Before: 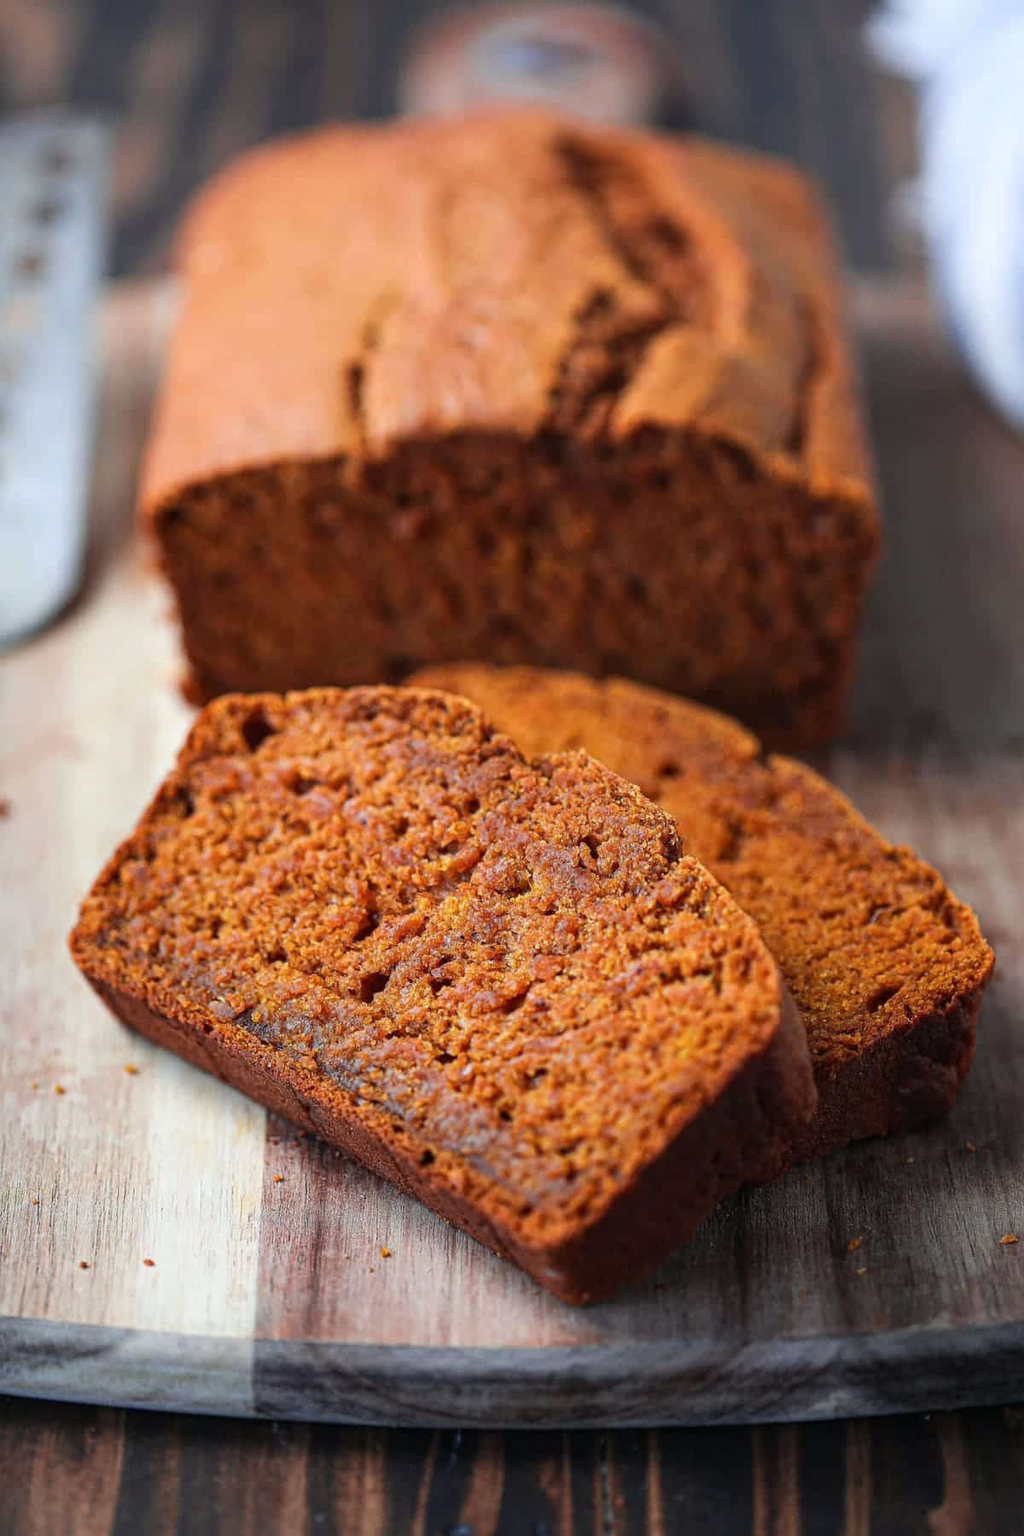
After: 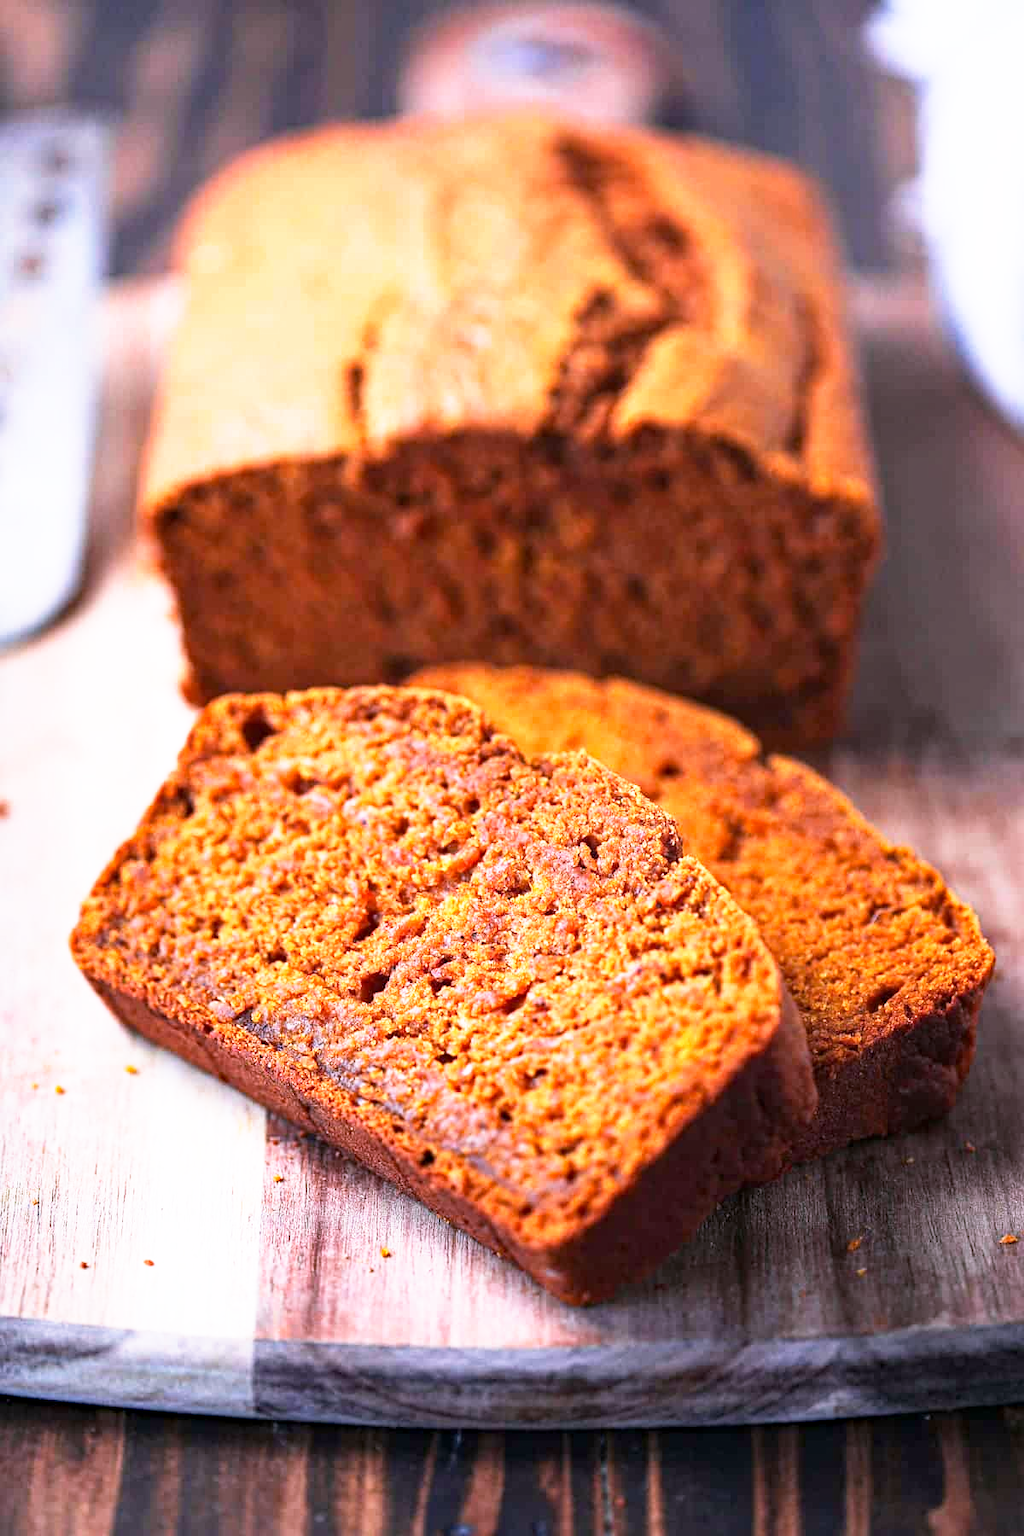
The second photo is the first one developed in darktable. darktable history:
white balance: red 1.066, blue 1.119
base curve: curves: ch0 [(0, 0) (0.495, 0.917) (1, 1)], preserve colors none
exposure: black level correction 0.001, compensate highlight preservation false
haze removal: compatibility mode true, adaptive false
